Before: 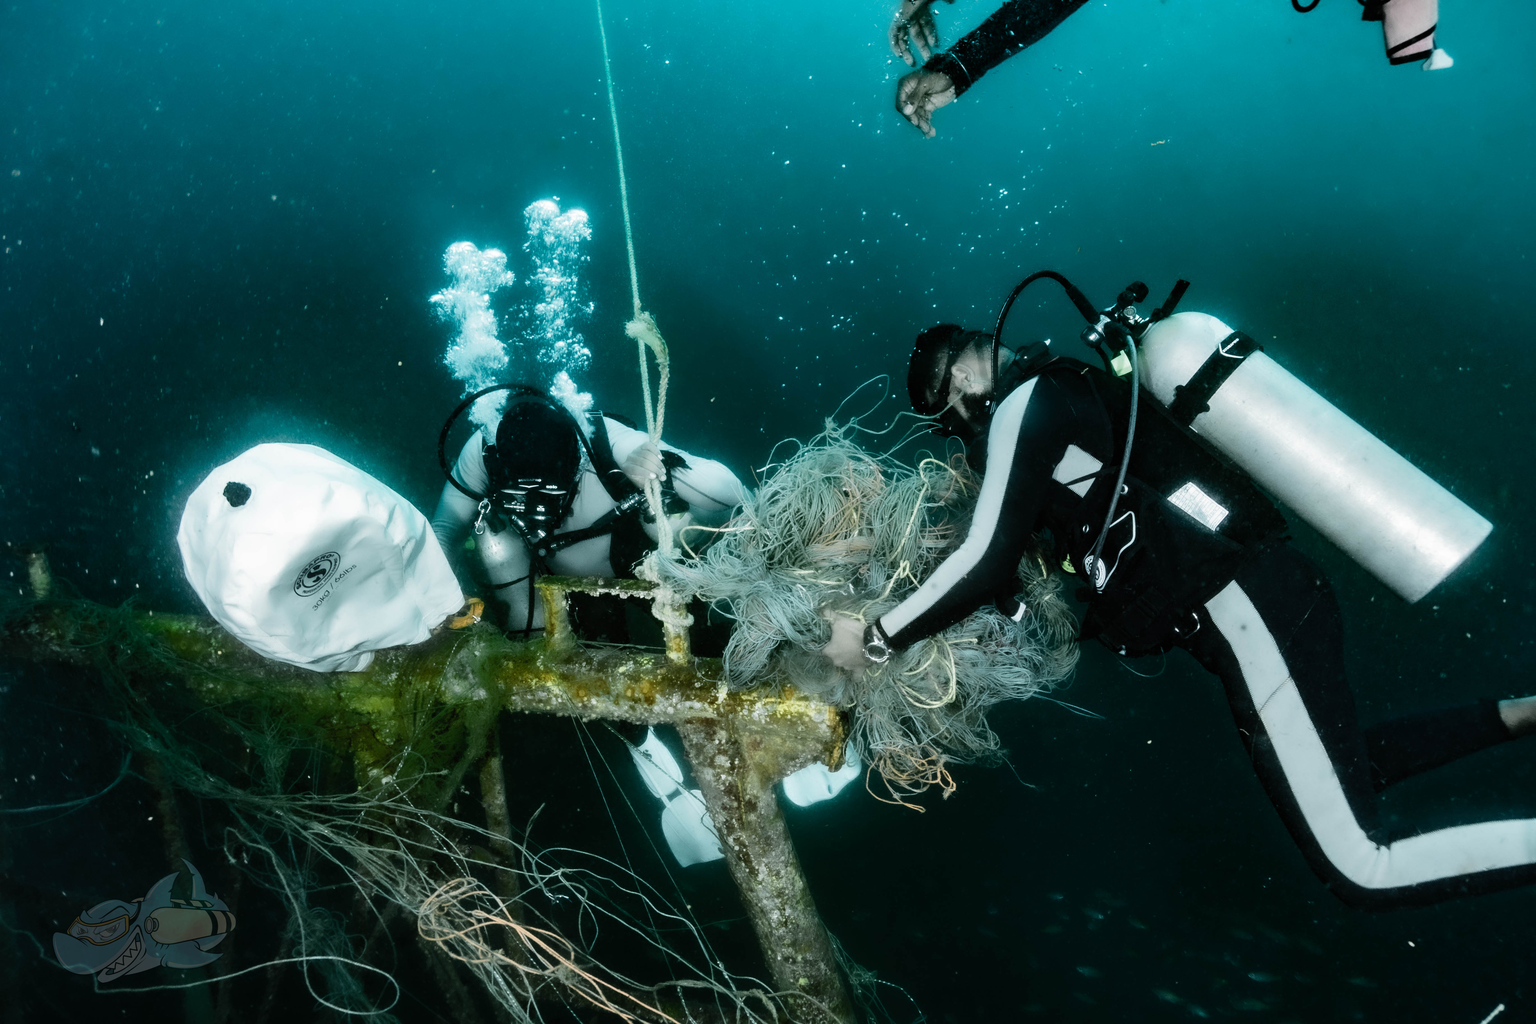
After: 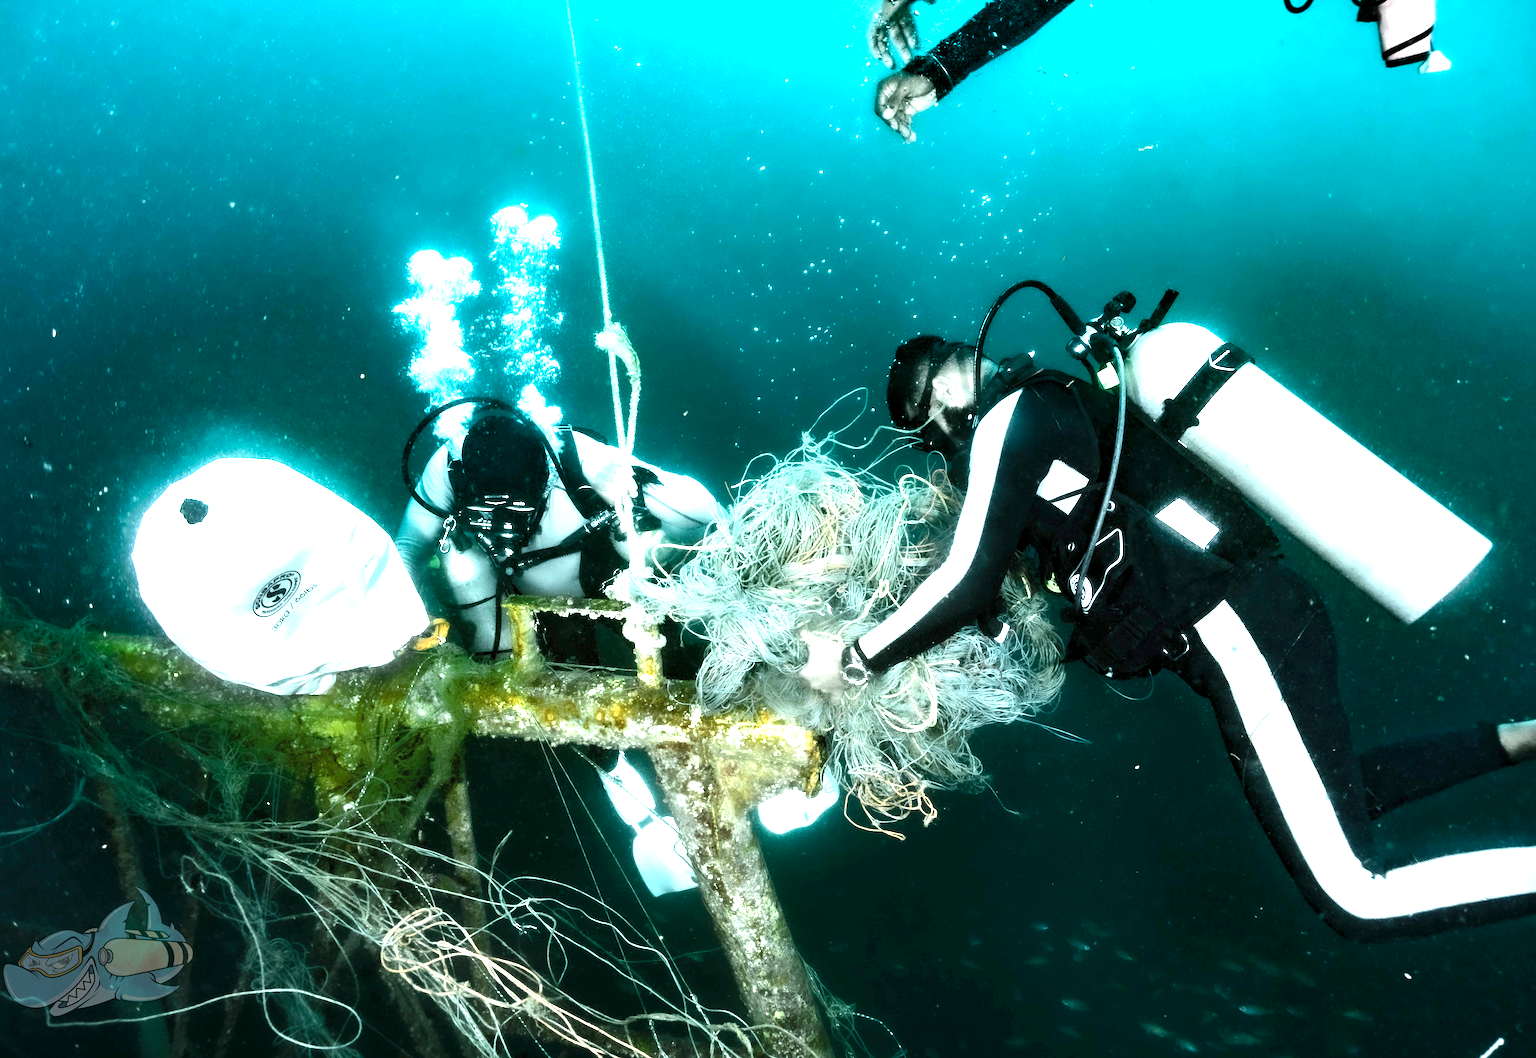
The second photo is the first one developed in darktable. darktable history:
crop and rotate: left 3.238%
exposure: black level correction 0.001, exposure 1.735 EV, compensate highlight preservation false
